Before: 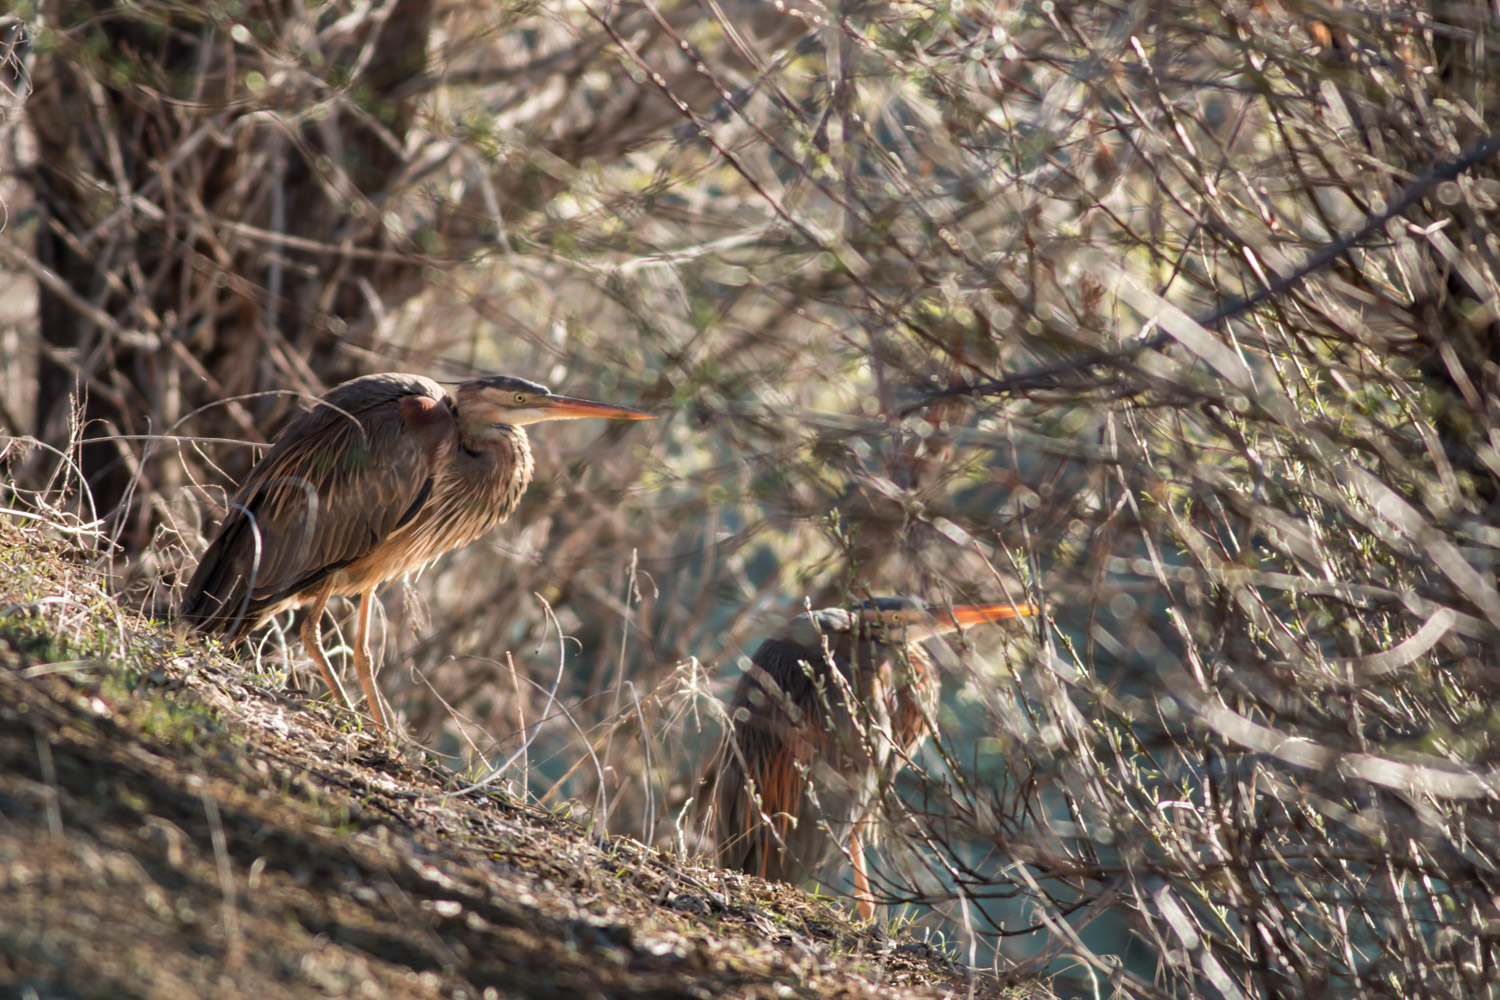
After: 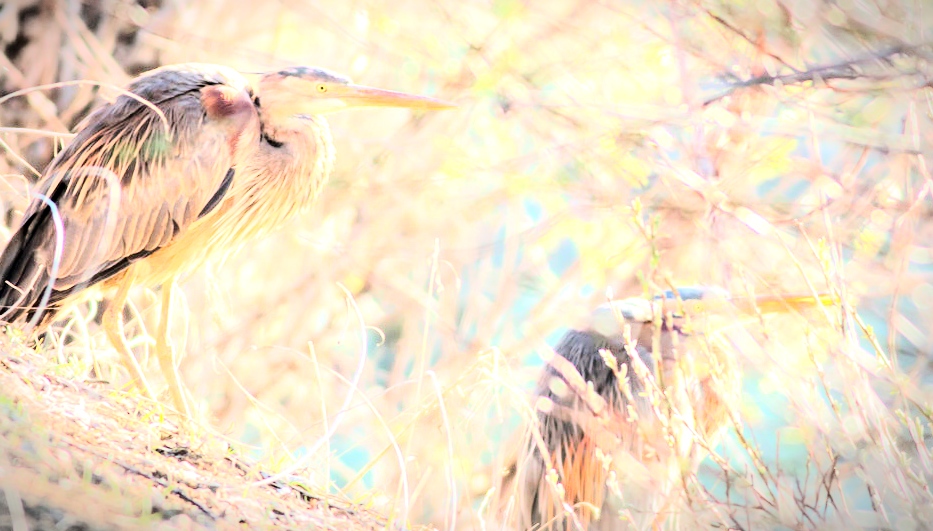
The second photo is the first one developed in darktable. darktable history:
vignetting: fall-off start 87.3%, center (-0.031, -0.041), automatic ratio true
tone equalizer: -7 EV 0.152 EV, -6 EV 0.637 EV, -5 EV 1.16 EV, -4 EV 1.33 EV, -3 EV 1.13 EV, -2 EV 0.6 EV, -1 EV 0.164 EV, edges refinement/feathering 500, mask exposure compensation -1.57 EV, preserve details no
base curve: curves: ch0 [(0, 0) (0.005, 0.002) (0.15, 0.3) (0.4, 0.7) (0.75, 0.95) (1, 1)]
crop: left 13.223%, top 31.012%, right 24.537%, bottom 15.851%
exposure: black level correction 0.001, exposure 1.399 EV, compensate exposure bias true, compensate highlight preservation false
